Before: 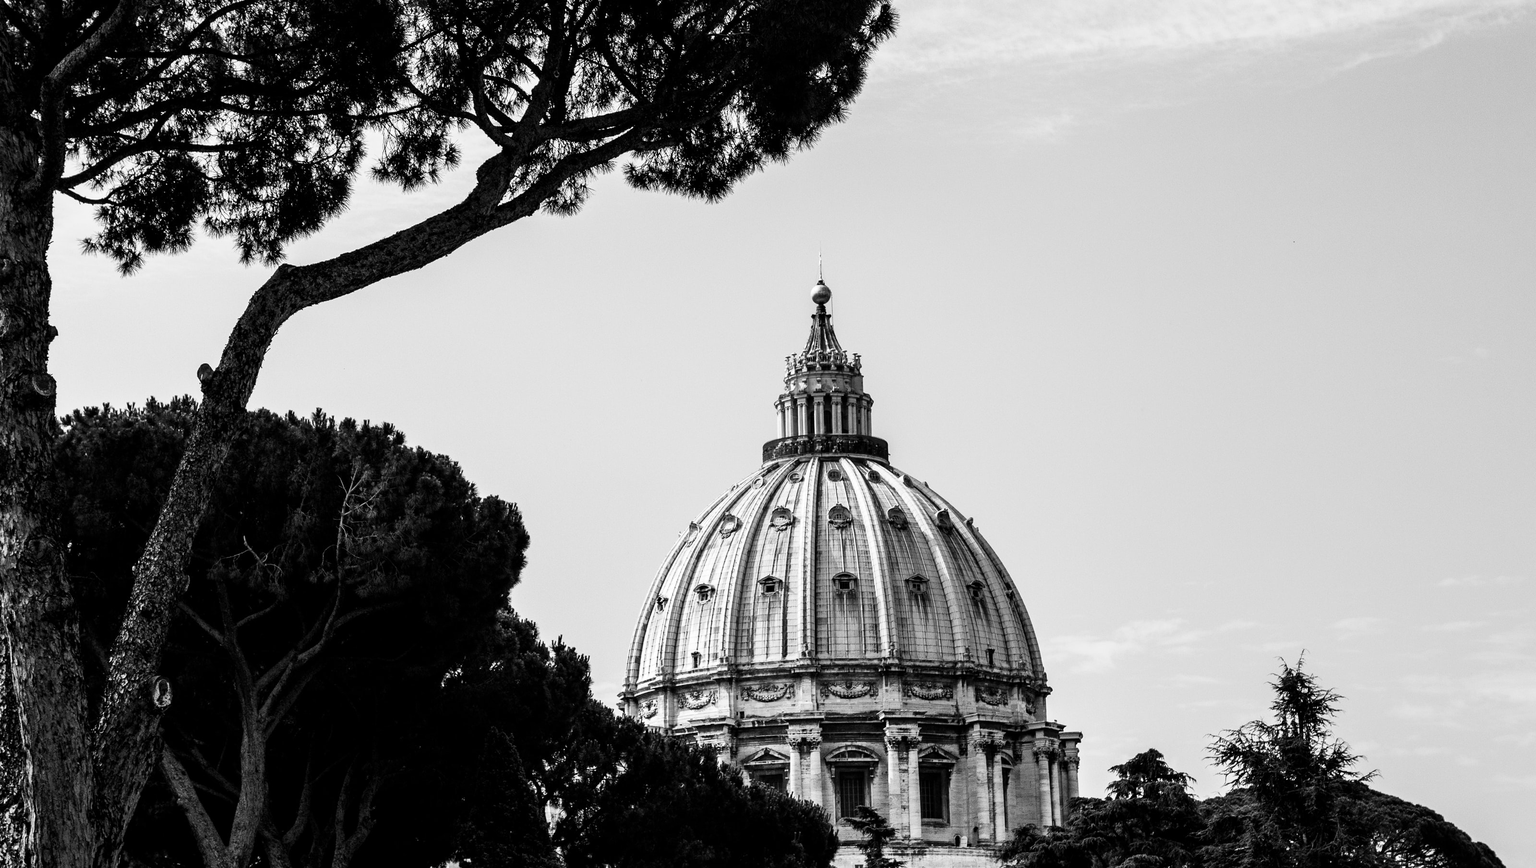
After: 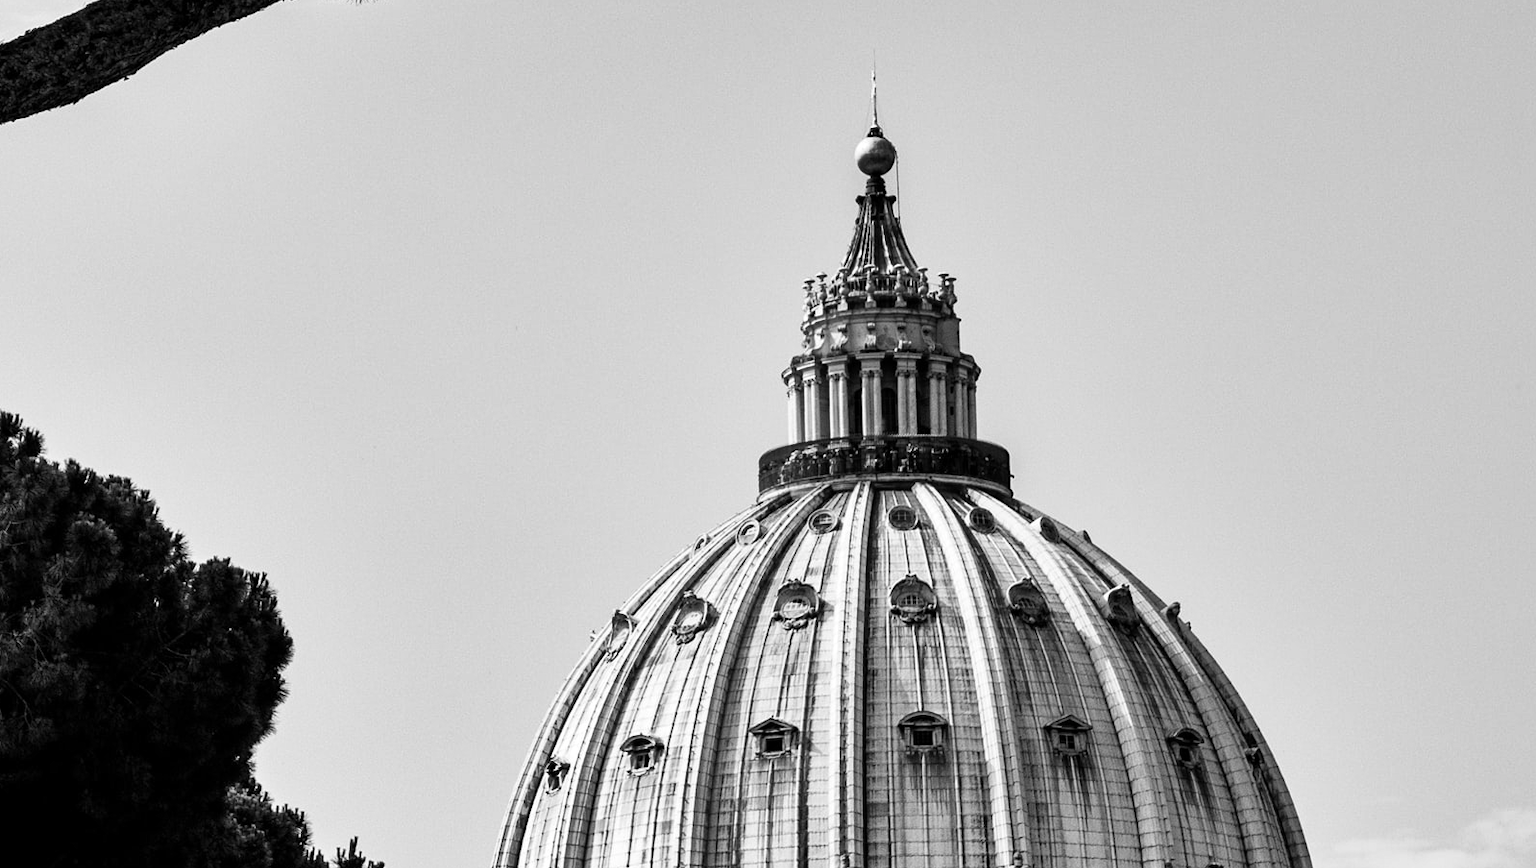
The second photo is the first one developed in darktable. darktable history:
crop: left 25%, top 25%, right 25%, bottom 25%
shadows and highlights: shadows 32.83, highlights -47.7, soften with gaussian
